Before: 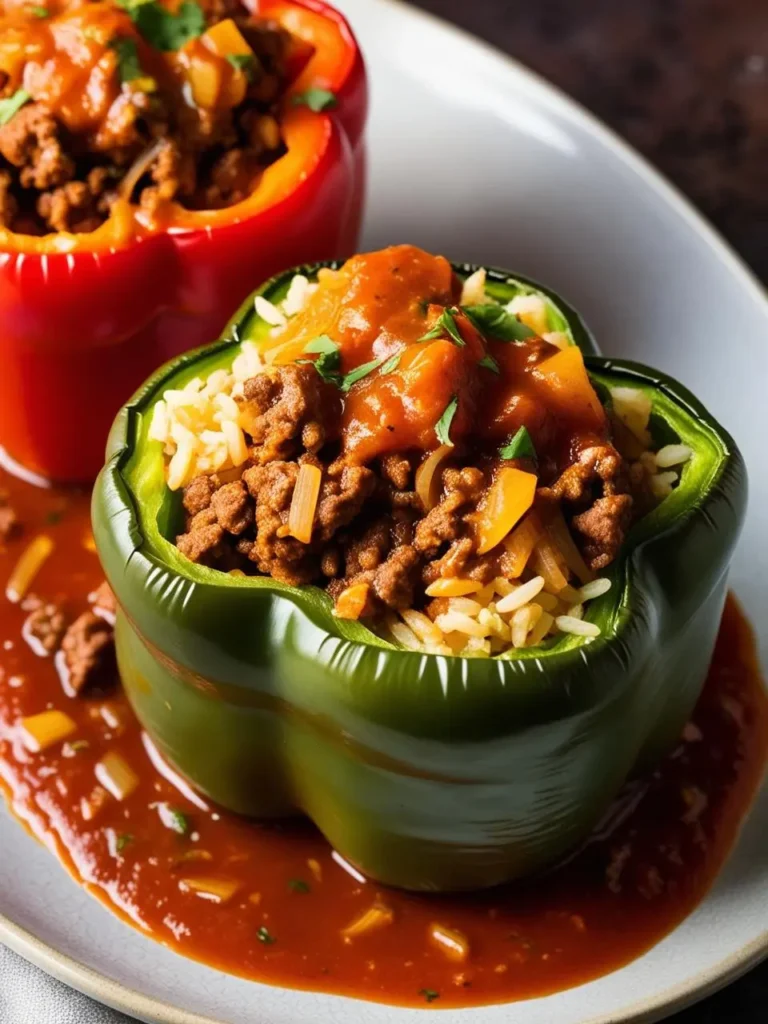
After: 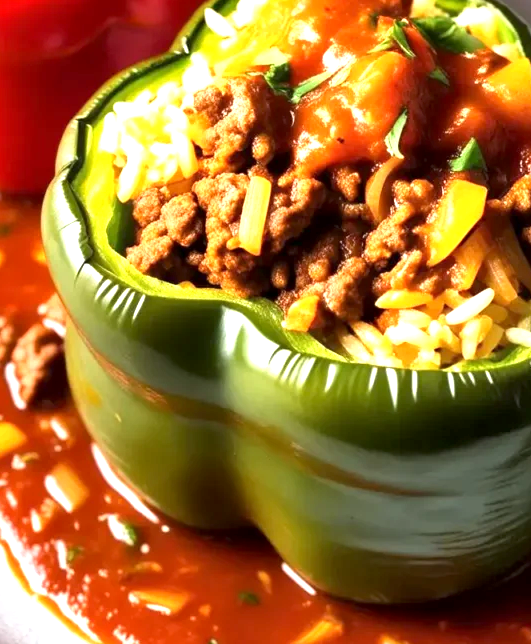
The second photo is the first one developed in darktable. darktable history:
crop: left 6.531%, top 28.137%, right 24.303%, bottom 8.942%
exposure: black level correction 0.001, exposure 1.132 EV, compensate exposure bias true, compensate highlight preservation false
local contrast: mode bilateral grid, contrast 20, coarseness 50, detail 120%, midtone range 0.2
